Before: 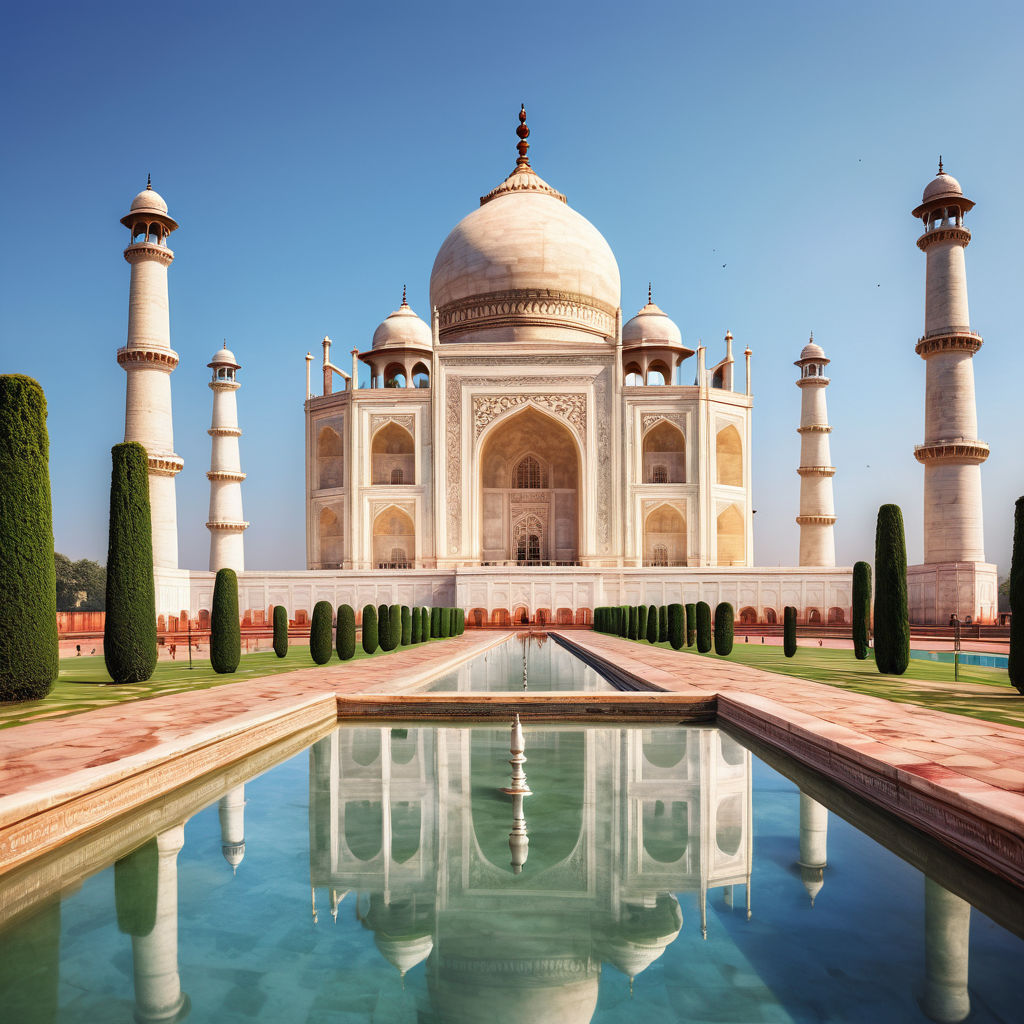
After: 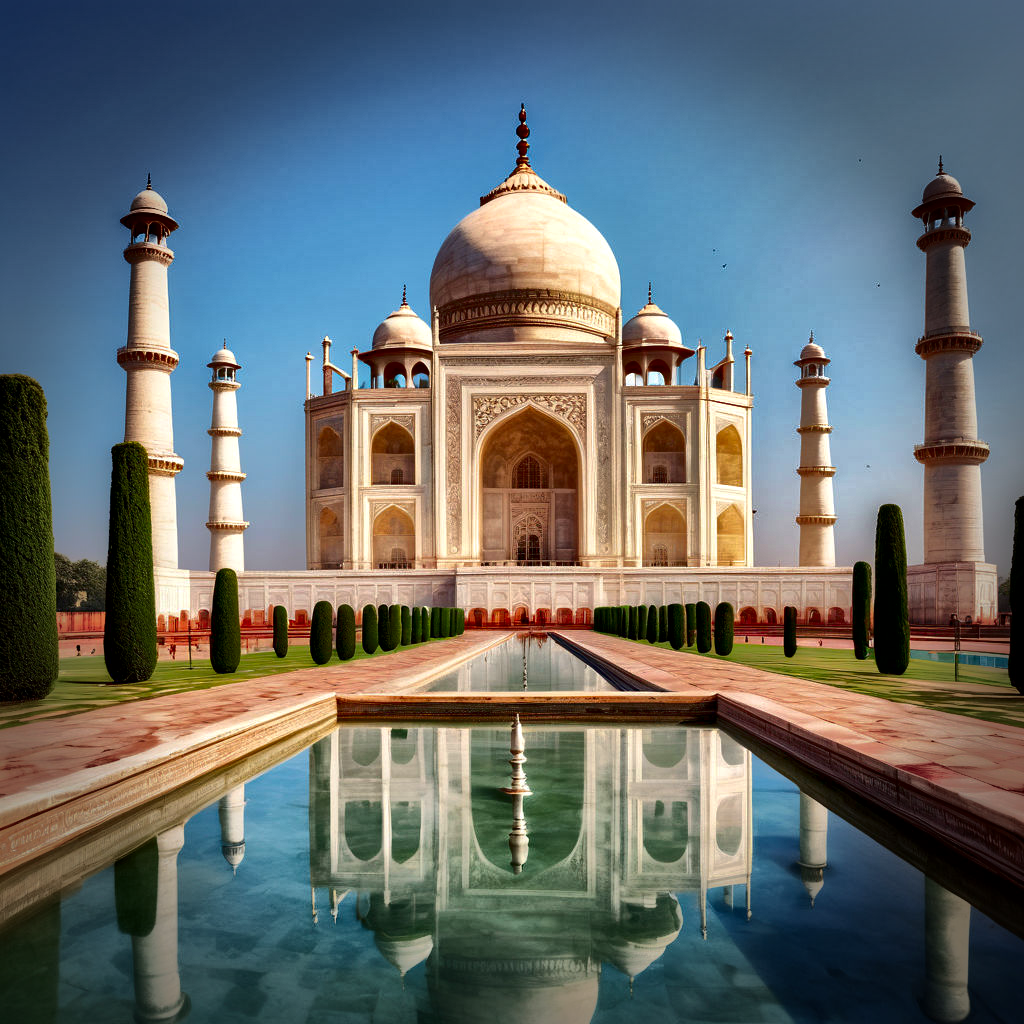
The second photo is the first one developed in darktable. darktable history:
shadows and highlights: shadows 38.43, highlights -74.54
vignetting: fall-off start 66.7%, fall-off radius 39.74%, brightness -0.576, saturation -0.258, automatic ratio true, width/height ratio 0.671, dithering 16-bit output
local contrast: mode bilateral grid, contrast 20, coarseness 50, detail 179%, midtone range 0.2
contrast brightness saturation: contrast 0.21, brightness -0.11, saturation 0.21
